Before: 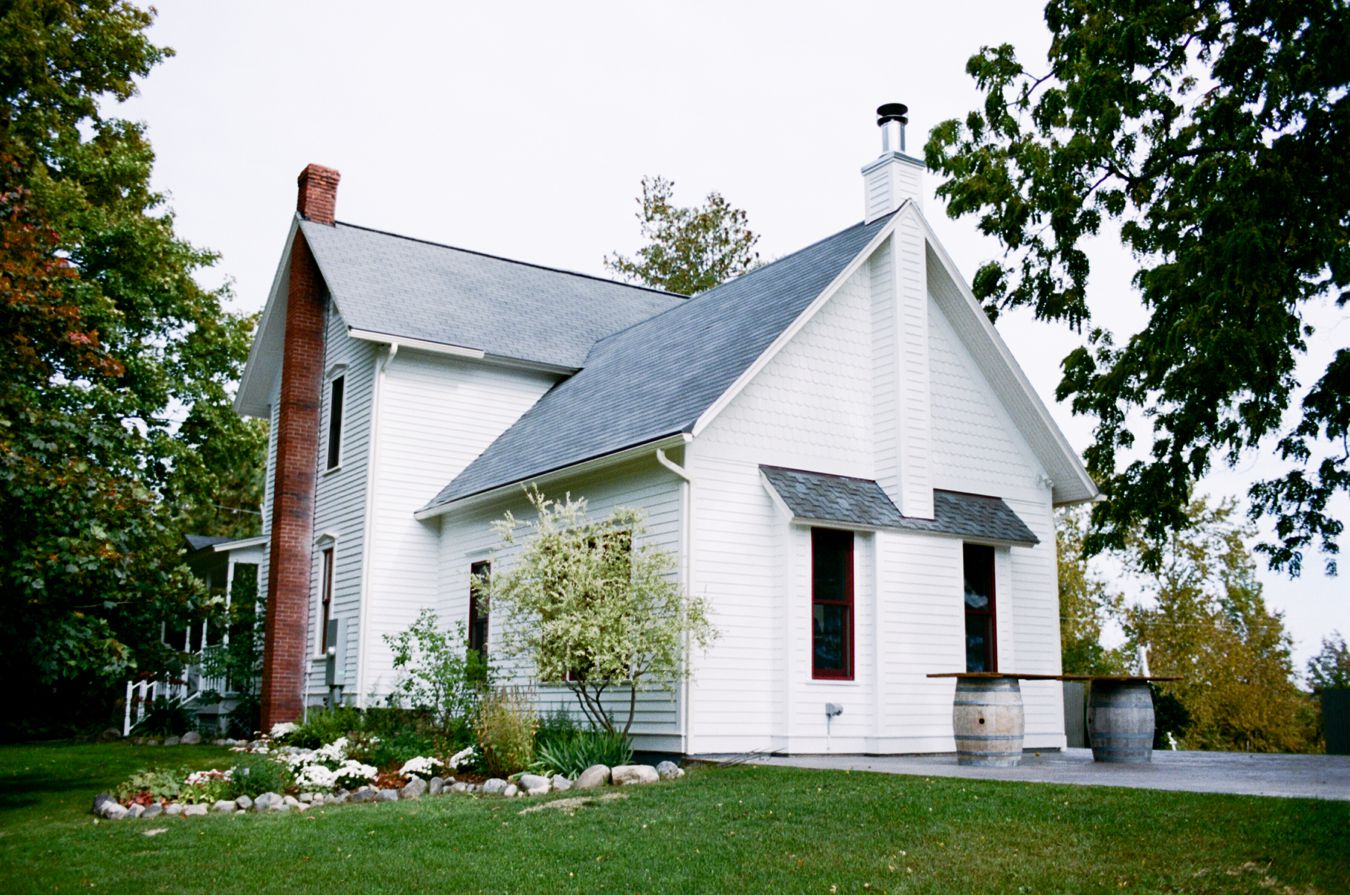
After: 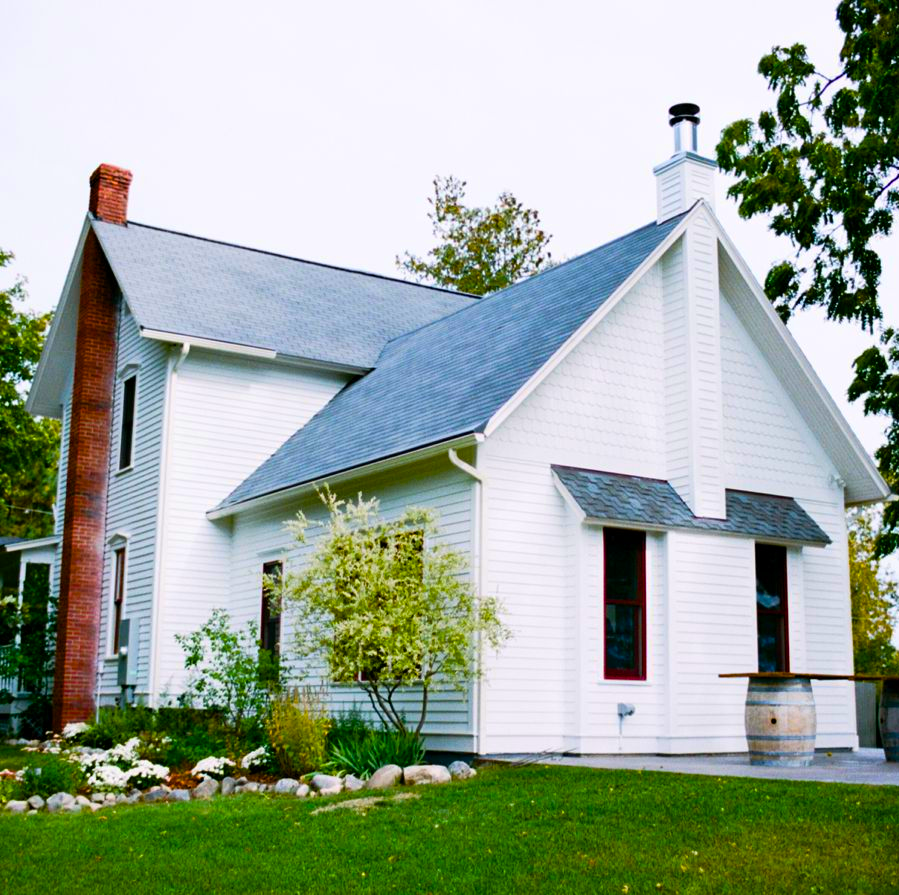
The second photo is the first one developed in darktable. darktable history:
crop and rotate: left 15.444%, right 17.897%
color balance rgb: linear chroma grading › global chroma 14.864%, perceptual saturation grading › global saturation 76.261%, perceptual saturation grading › shadows -29.2%, global vibrance 11.108%
